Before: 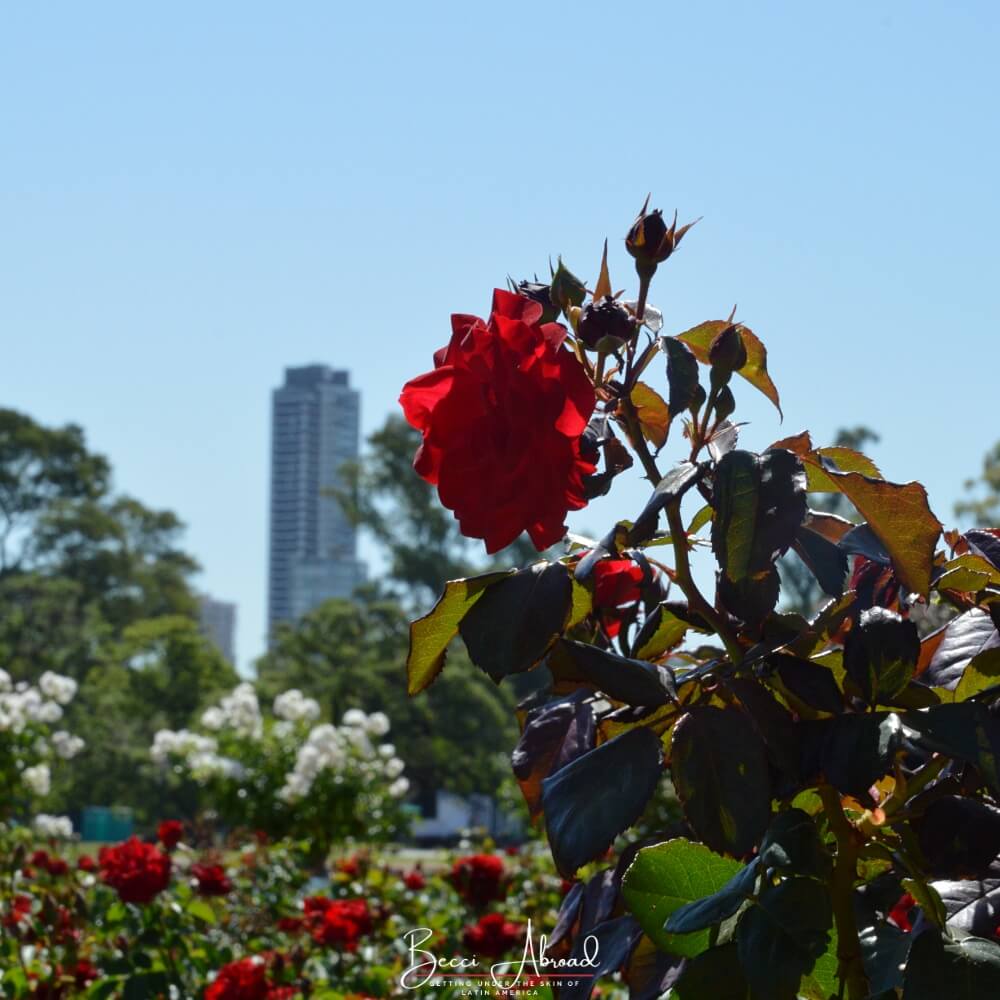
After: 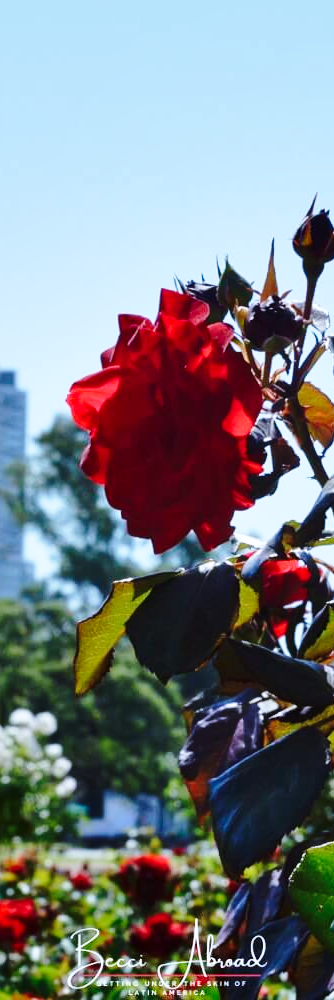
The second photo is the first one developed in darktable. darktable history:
base curve: curves: ch0 [(0, 0) (0.028, 0.03) (0.121, 0.232) (0.46, 0.748) (0.859, 0.968) (1, 1)], preserve colors none
exposure: exposure -0.052 EV, compensate highlight preservation false
contrast brightness saturation: contrast 0.053
crop: left 33.319%, right 33.198%
color calibration: illuminant custom, x 0.371, y 0.382, temperature 4280.59 K
shadows and highlights: low approximation 0.01, soften with gaussian
